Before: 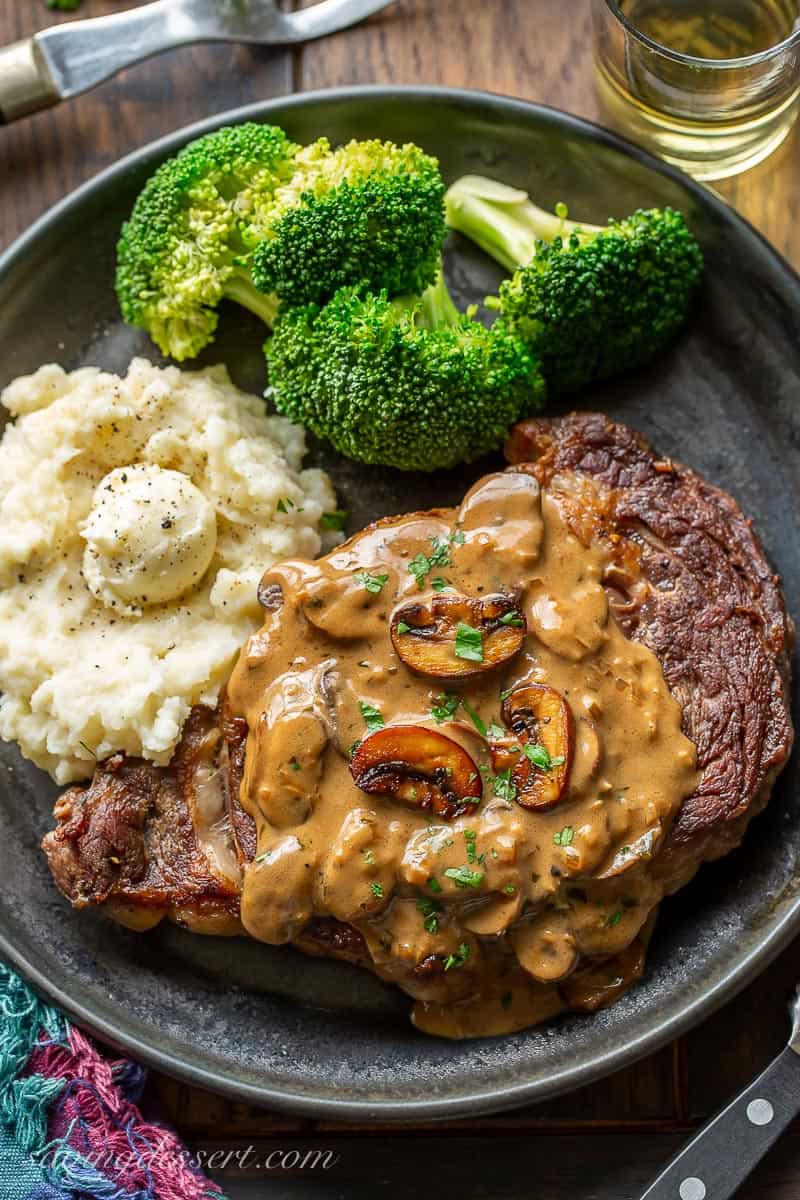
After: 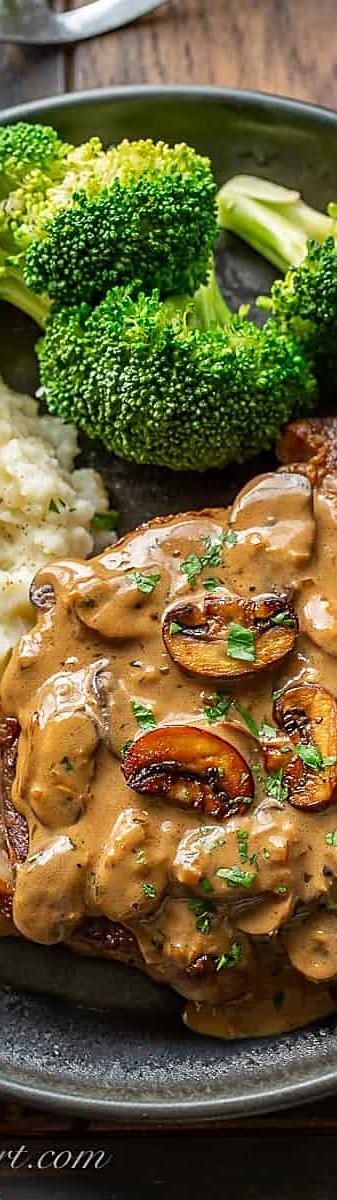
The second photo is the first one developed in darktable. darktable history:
crop: left 28.583%, right 29.231%
sharpen: on, module defaults
